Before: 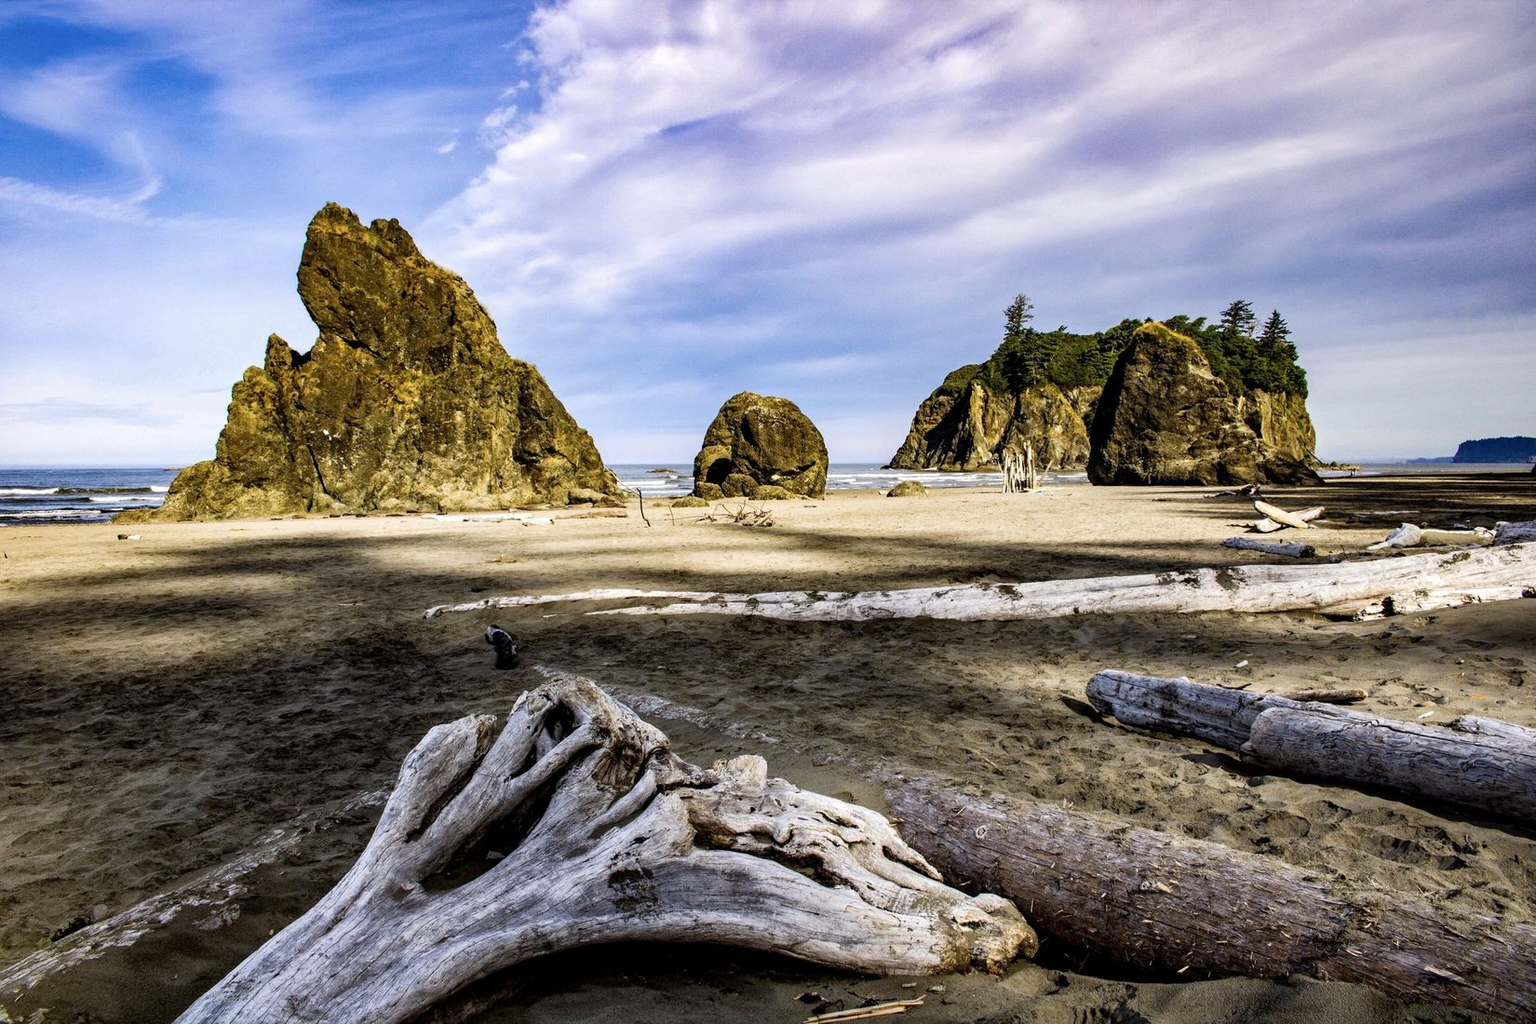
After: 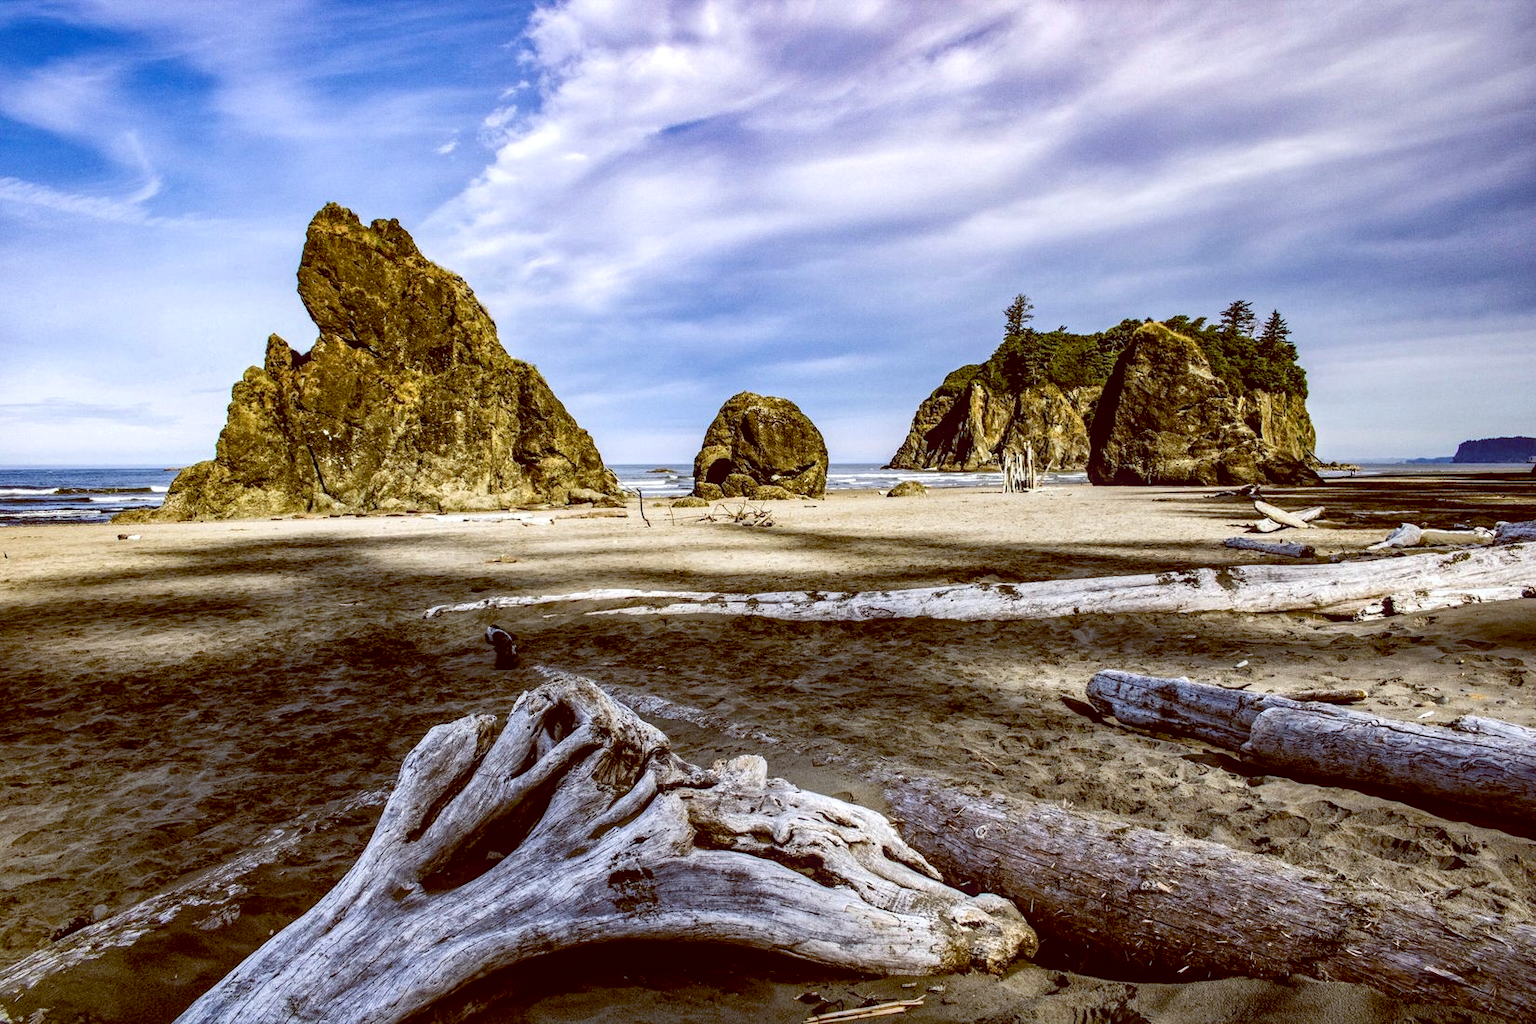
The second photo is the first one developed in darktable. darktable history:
color balance: lift [1, 1.015, 1.004, 0.985], gamma [1, 0.958, 0.971, 1.042], gain [1, 0.956, 0.977, 1.044]
local contrast: on, module defaults
